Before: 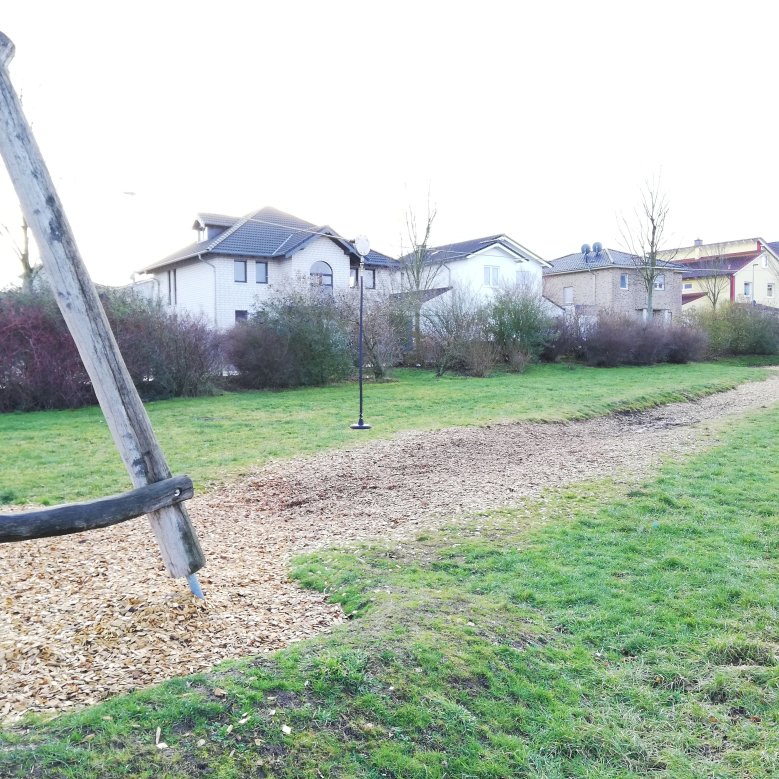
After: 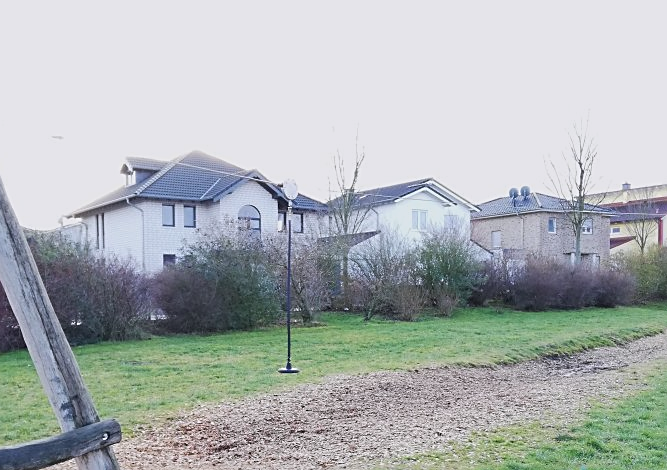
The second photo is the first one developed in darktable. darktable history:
white balance: red 1.004, blue 1.024
sharpen: on, module defaults
crop and rotate: left 9.345%, top 7.22%, right 4.982%, bottom 32.331%
exposure: exposure -0.36 EV, compensate highlight preservation false
